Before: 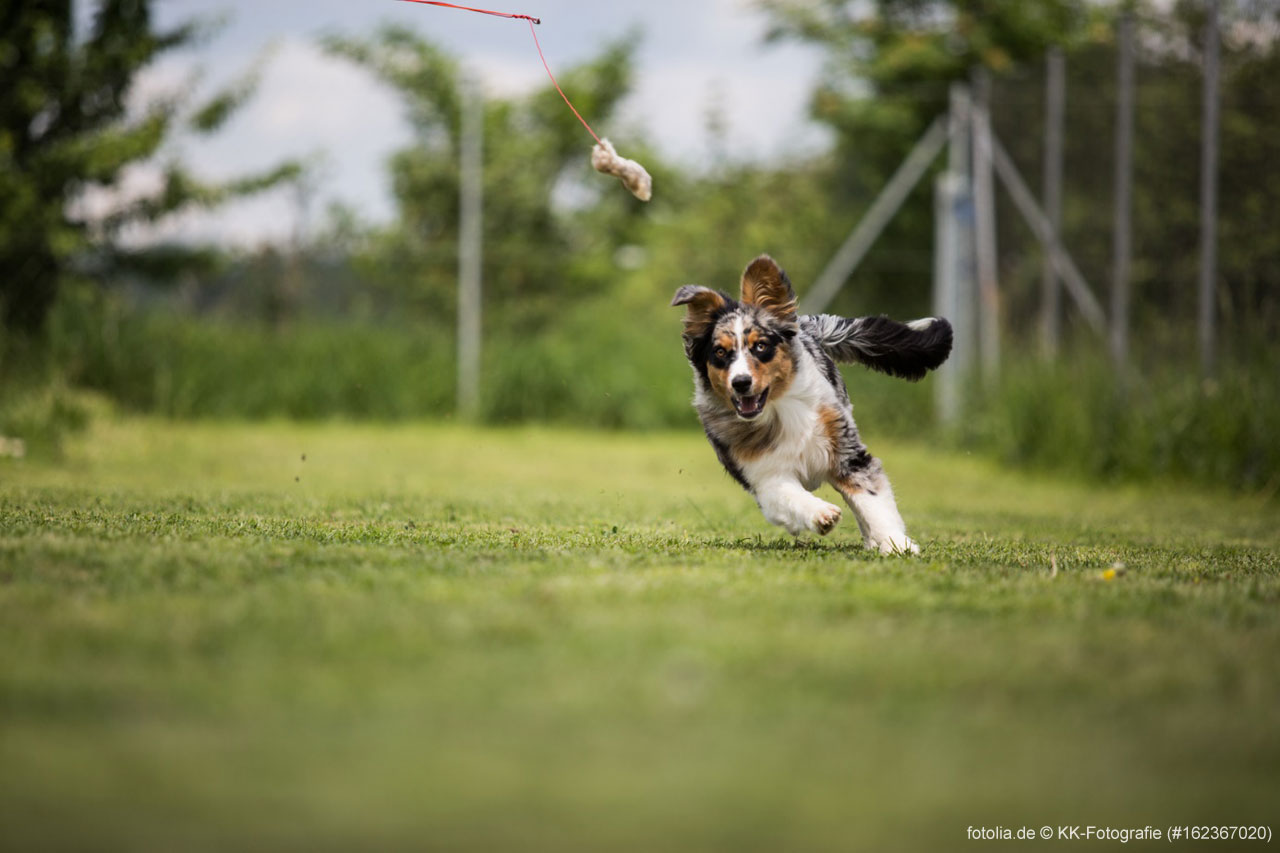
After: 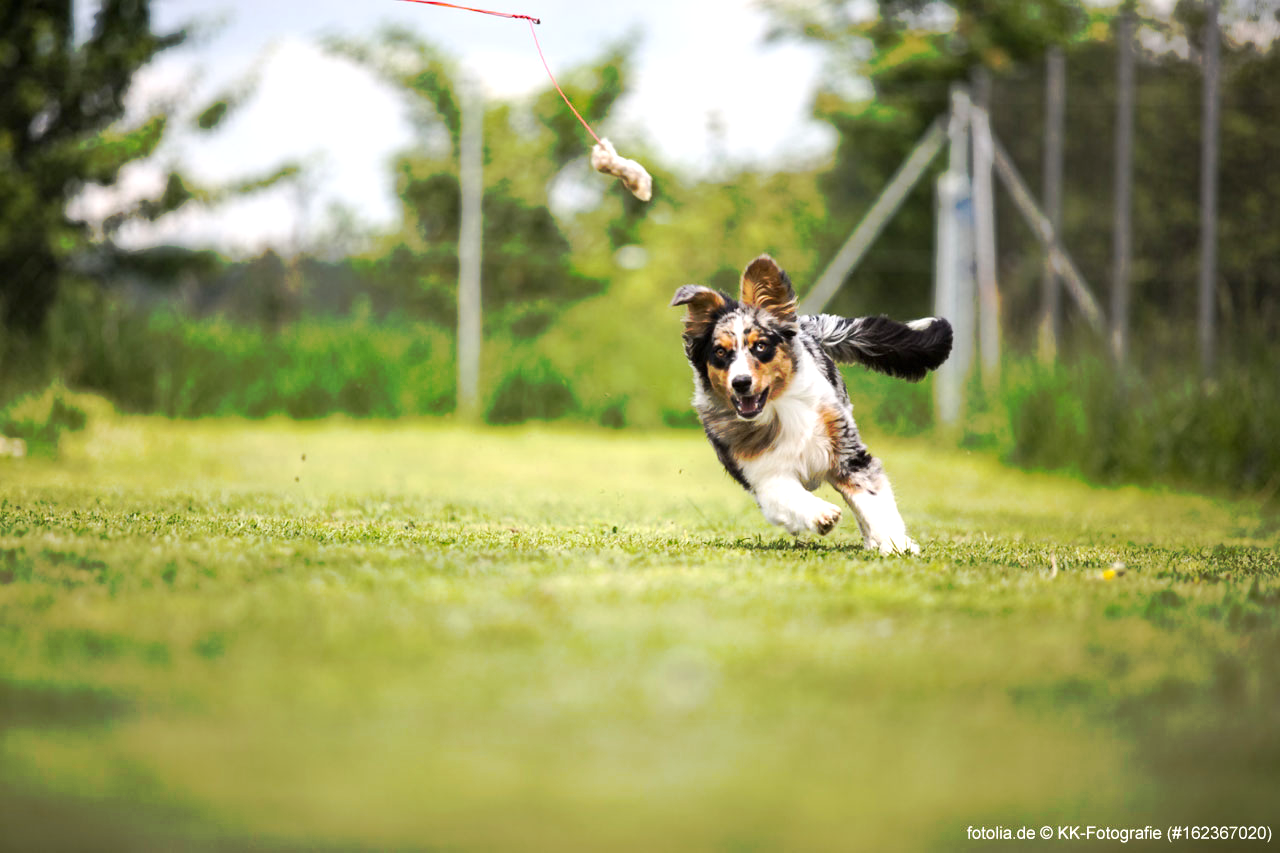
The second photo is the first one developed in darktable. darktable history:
exposure: black level correction 0, exposure 0.7 EV, compensate exposure bias true, compensate highlight preservation false
tone curve: curves: ch0 [(0, 0) (0.003, 0.003) (0.011, 0.011) (0.025, 0.024) (0.044, 0.044) (0.069, 0.068) (0.1, 0.098) (0.136, 0.133) (0.177, 0.174) (0.224, 0.22) (0.277, 0.272) (0.335, 0.329) (0.399, 0.392) (0.468, 0.46) (0.543, 0.607) (0.623, 0.676) (0.709, 0.75) (0.801, 0.828) (0.898, 0.912) (1, 1)], preserve colors none
